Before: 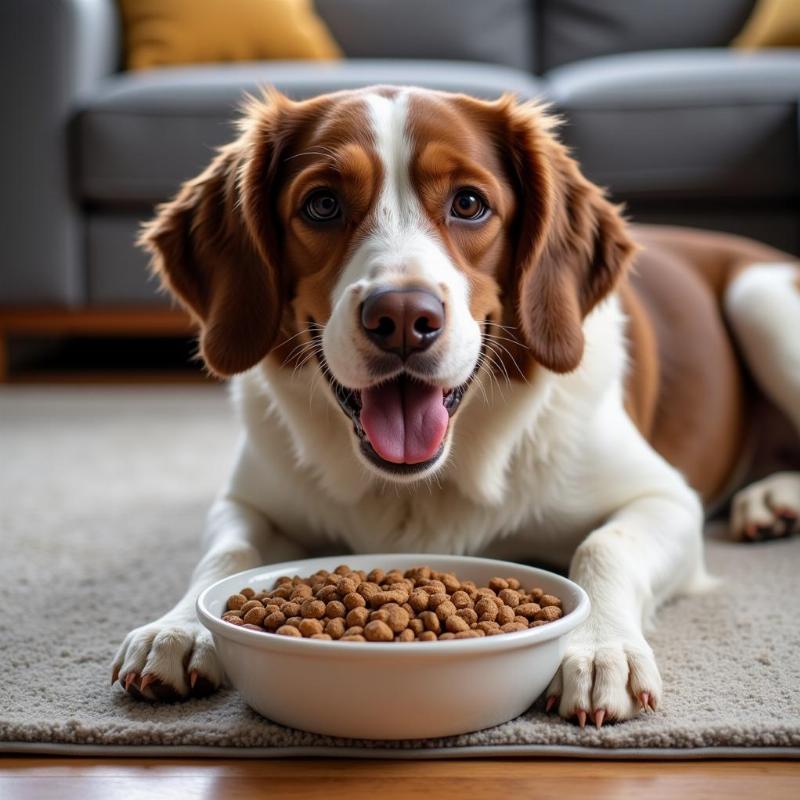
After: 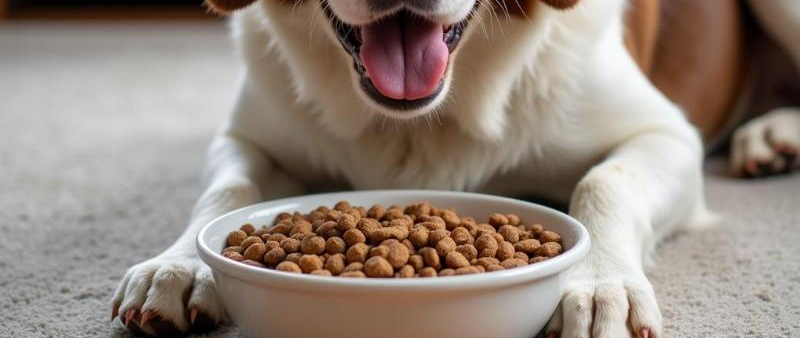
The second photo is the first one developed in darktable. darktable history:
crop: top 45.535%, bottom 12.166%
